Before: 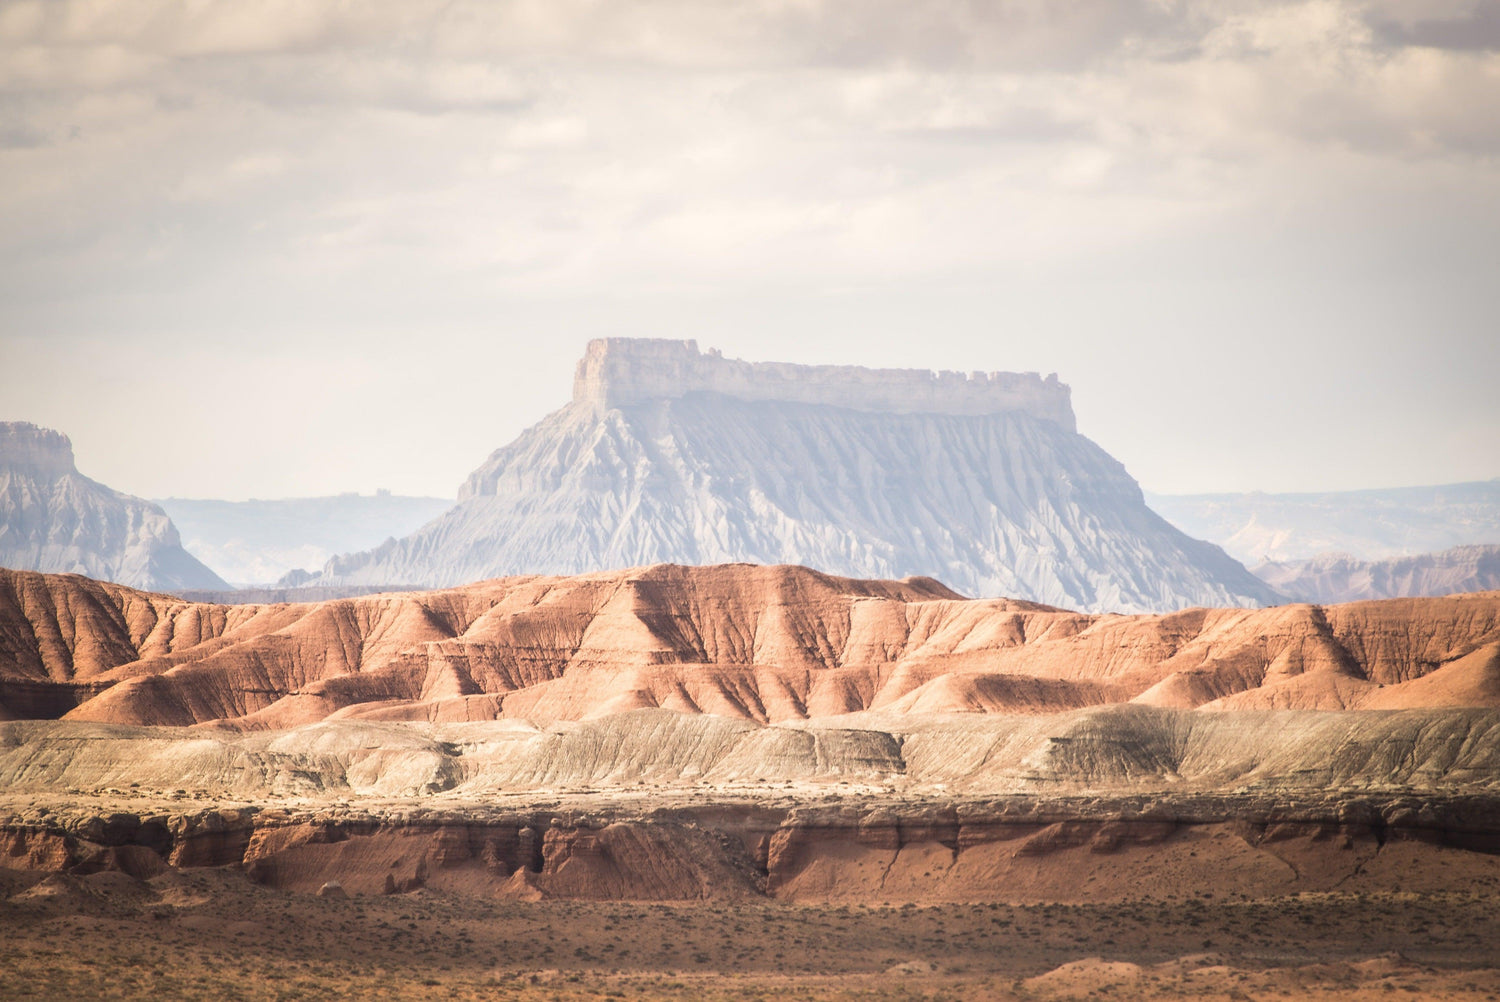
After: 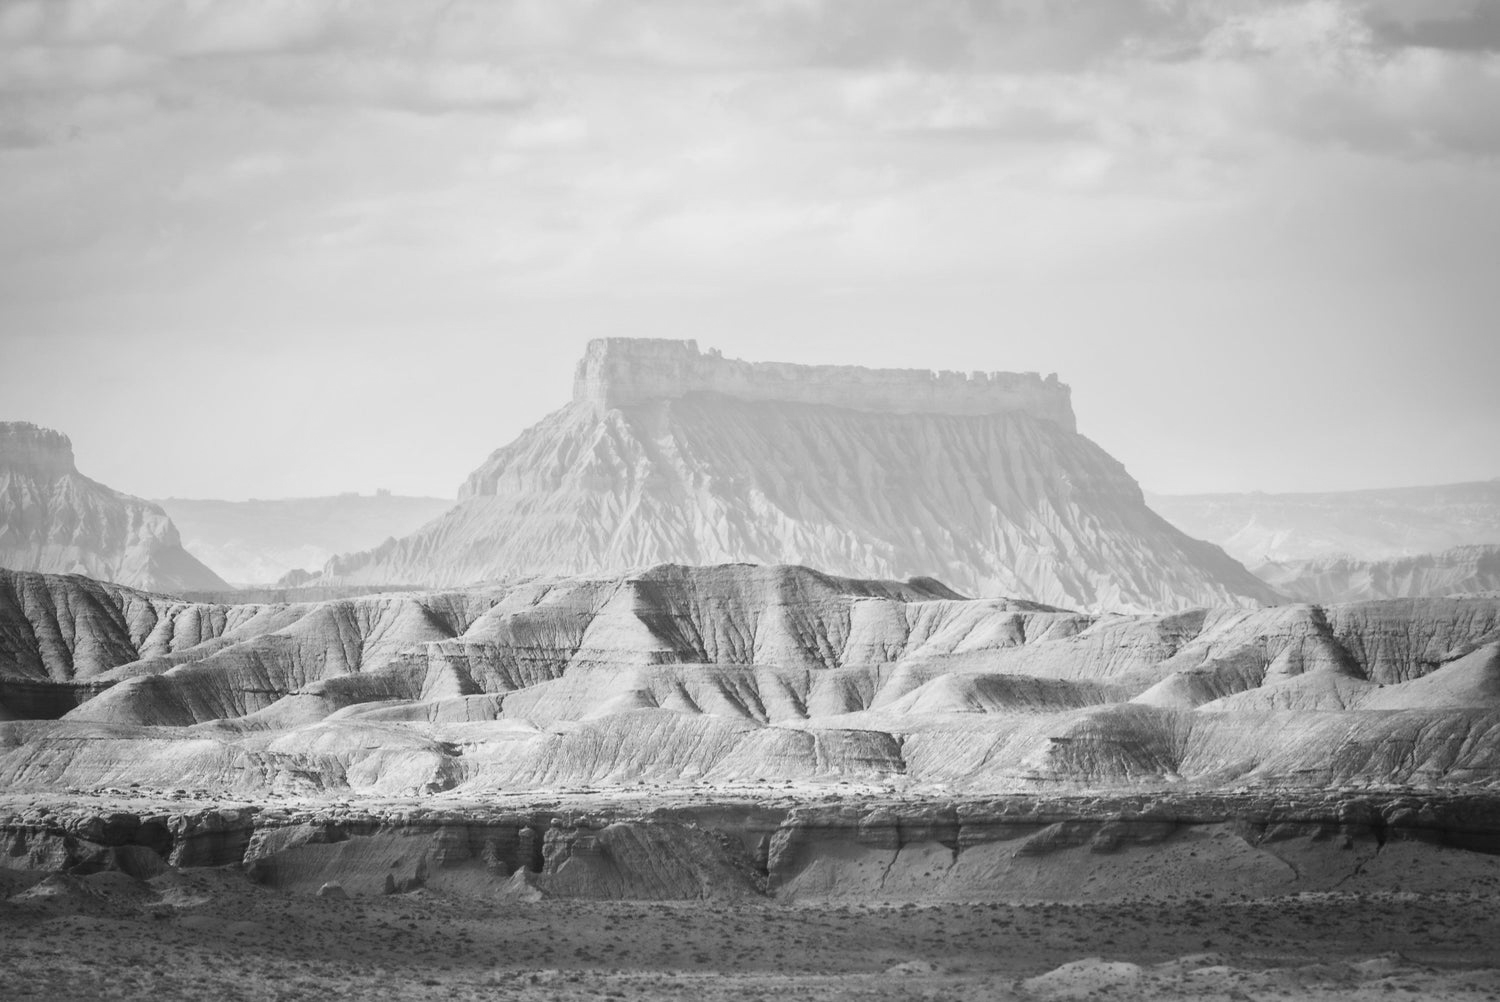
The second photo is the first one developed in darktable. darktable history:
color correction: highlights a* 15.46, highlights b* -20.56
monochrome: a 73.58, b 64.21
